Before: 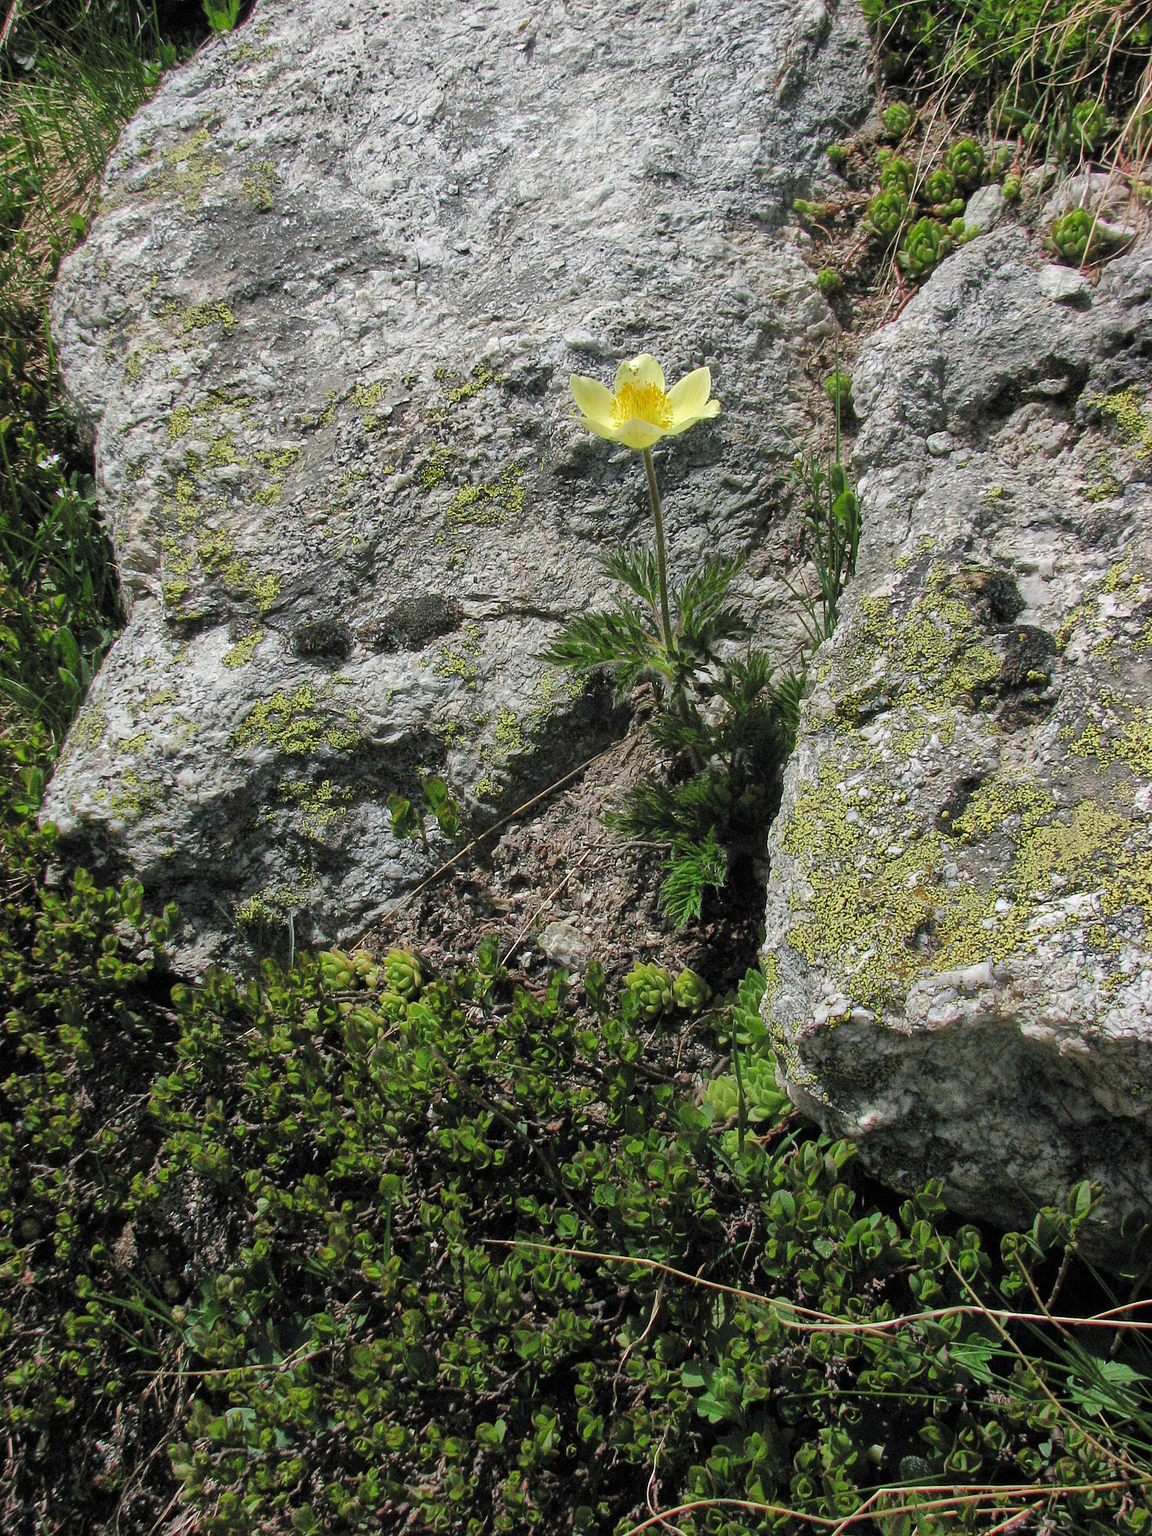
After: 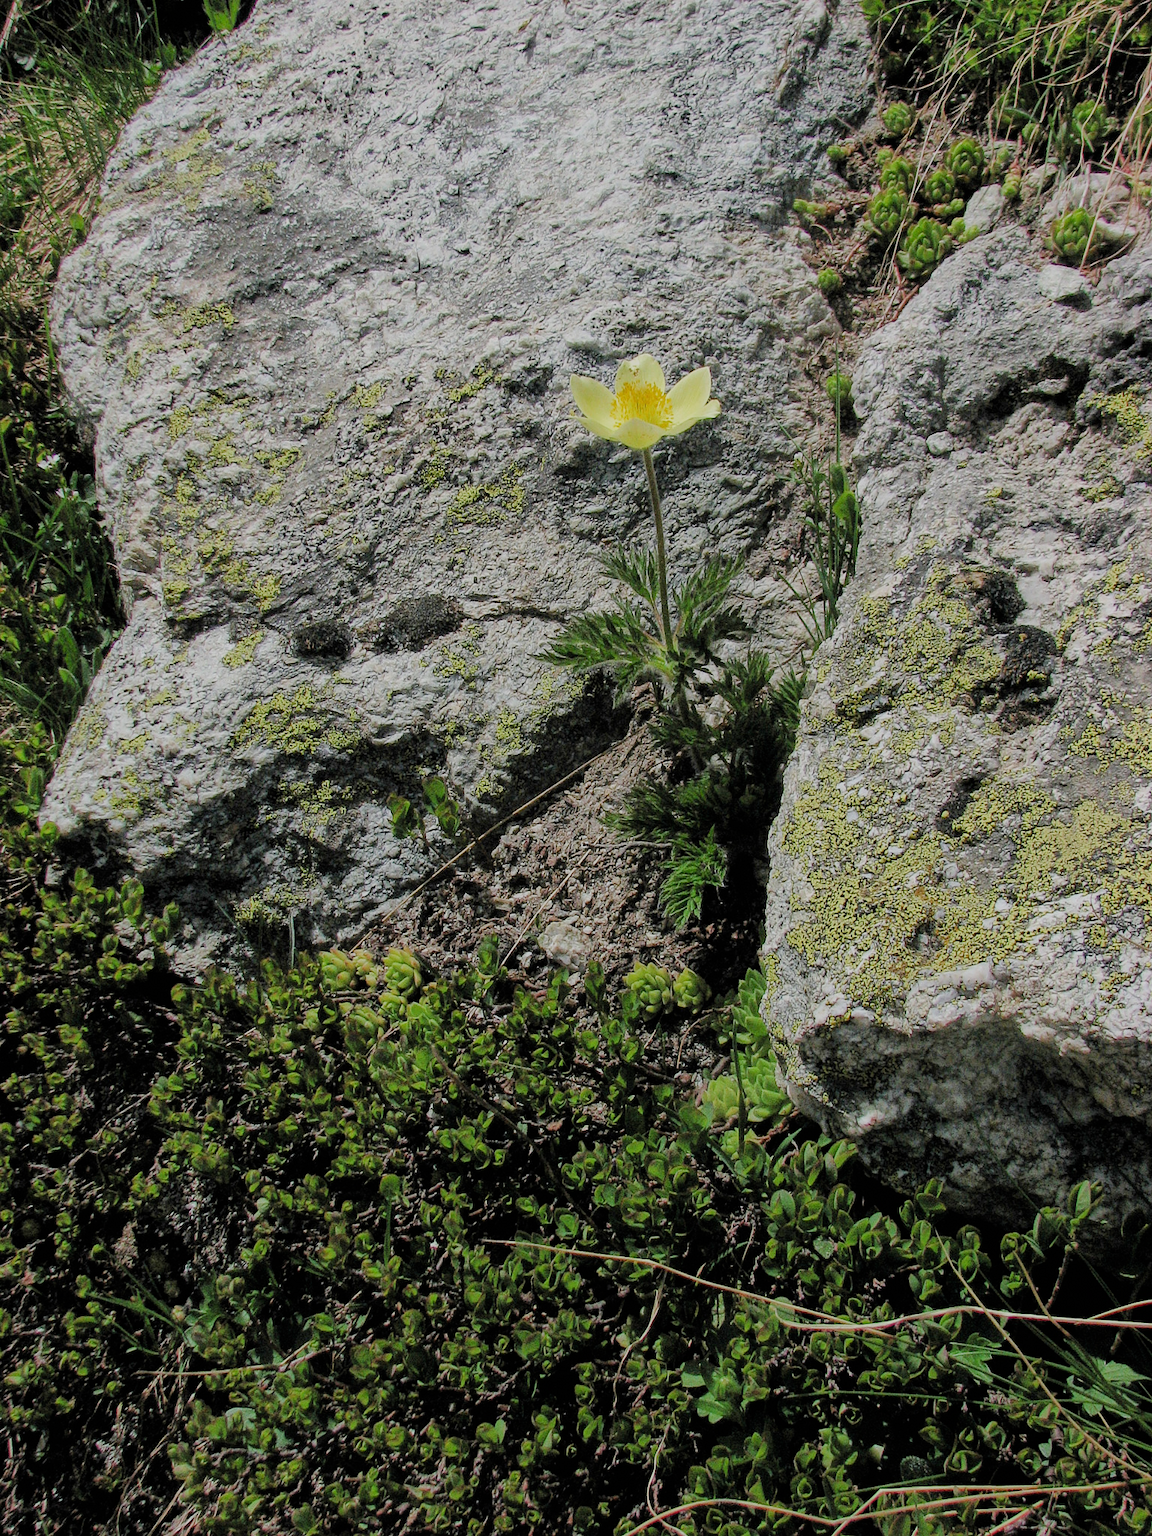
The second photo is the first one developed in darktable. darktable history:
filmic rgb: black relative exposure -7.11 EV, white relative exposure 5.36 EV, hardness 3.02
